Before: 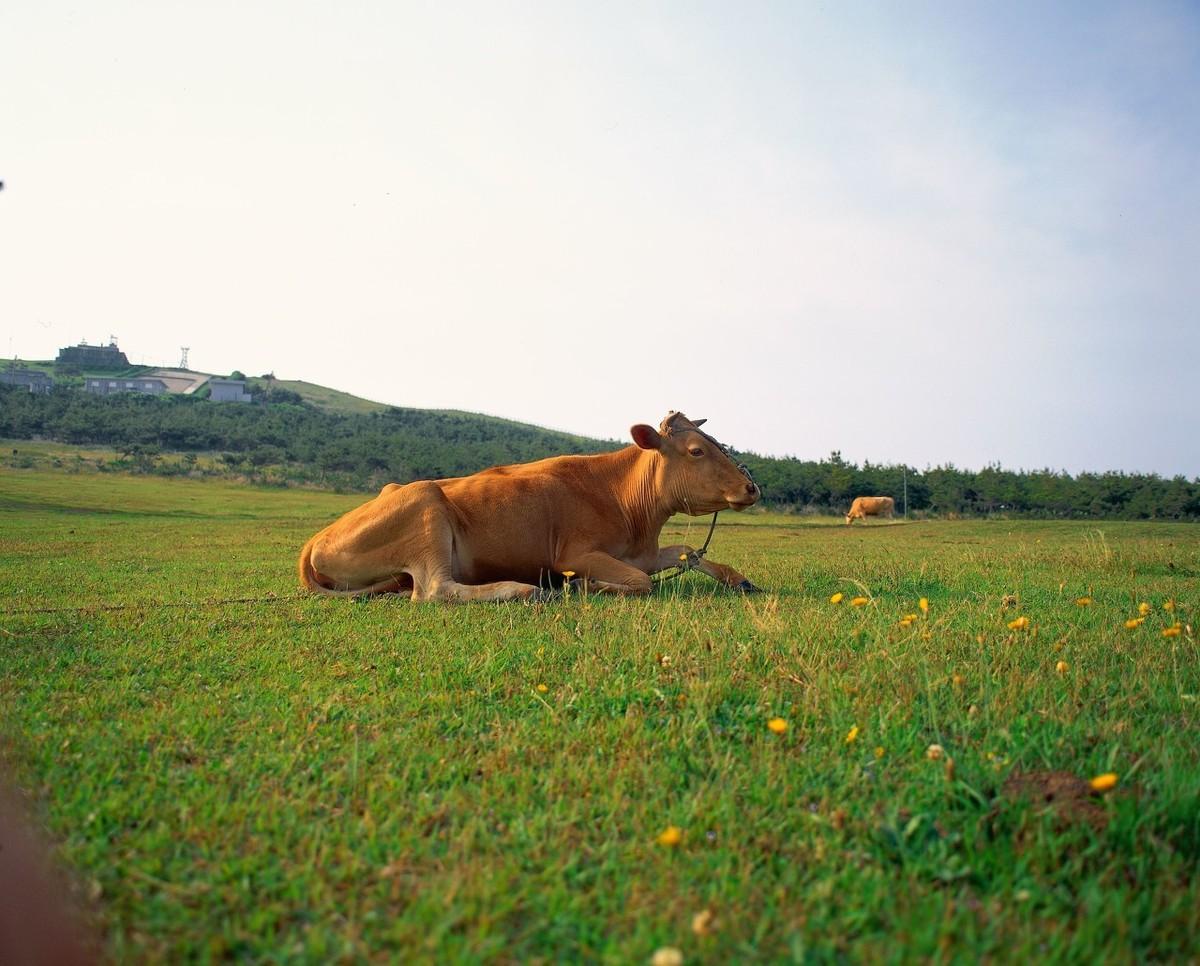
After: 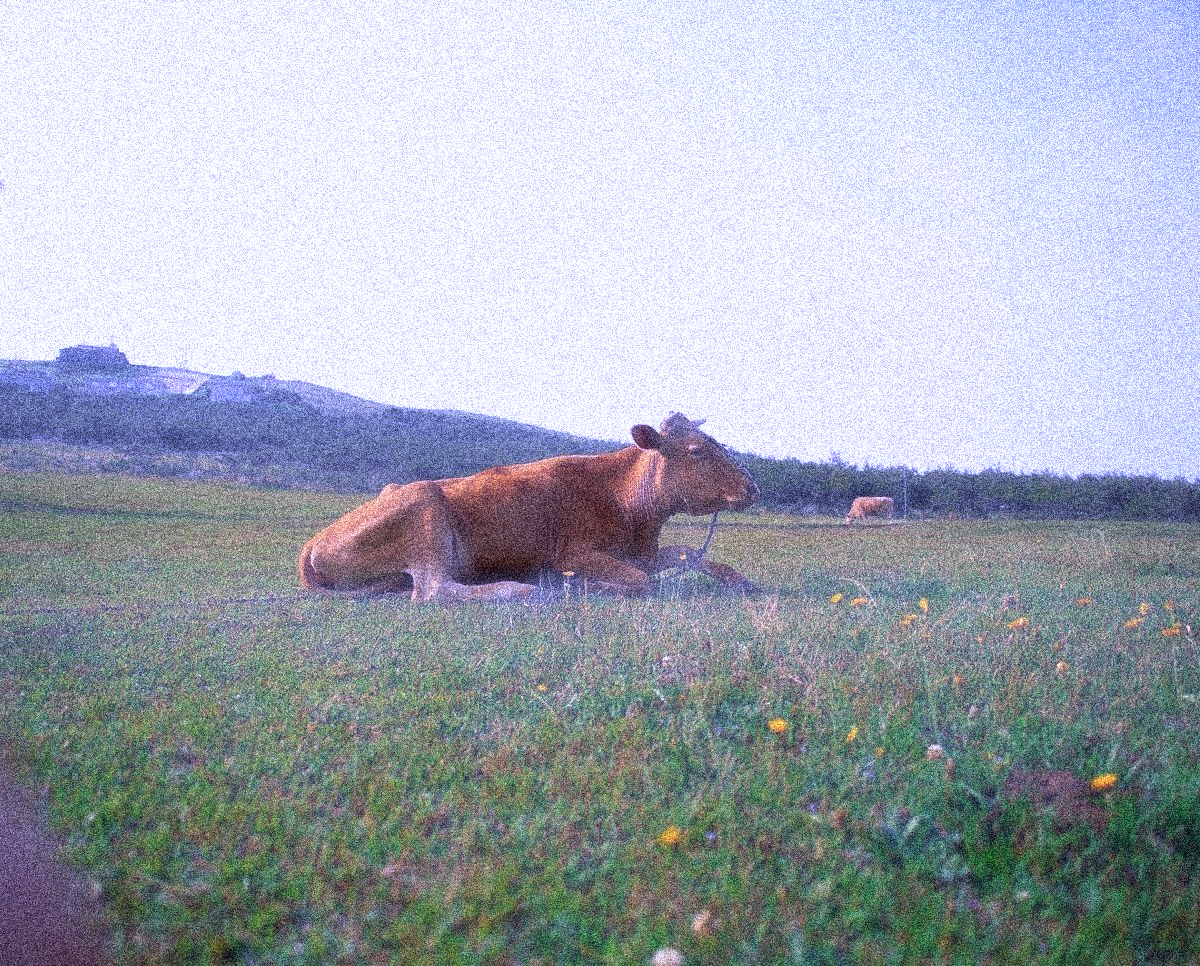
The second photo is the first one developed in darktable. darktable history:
color correction: highlights a* 0.003, highlights b* -0.283
haze removal: strength -0.9, distance 0.225, compatibility mode true, adaptive false
white balance: red 0.98, blue 1.61
grain: coarseness 3.75 ISO, strength 100%, mid-tones bias 0%
